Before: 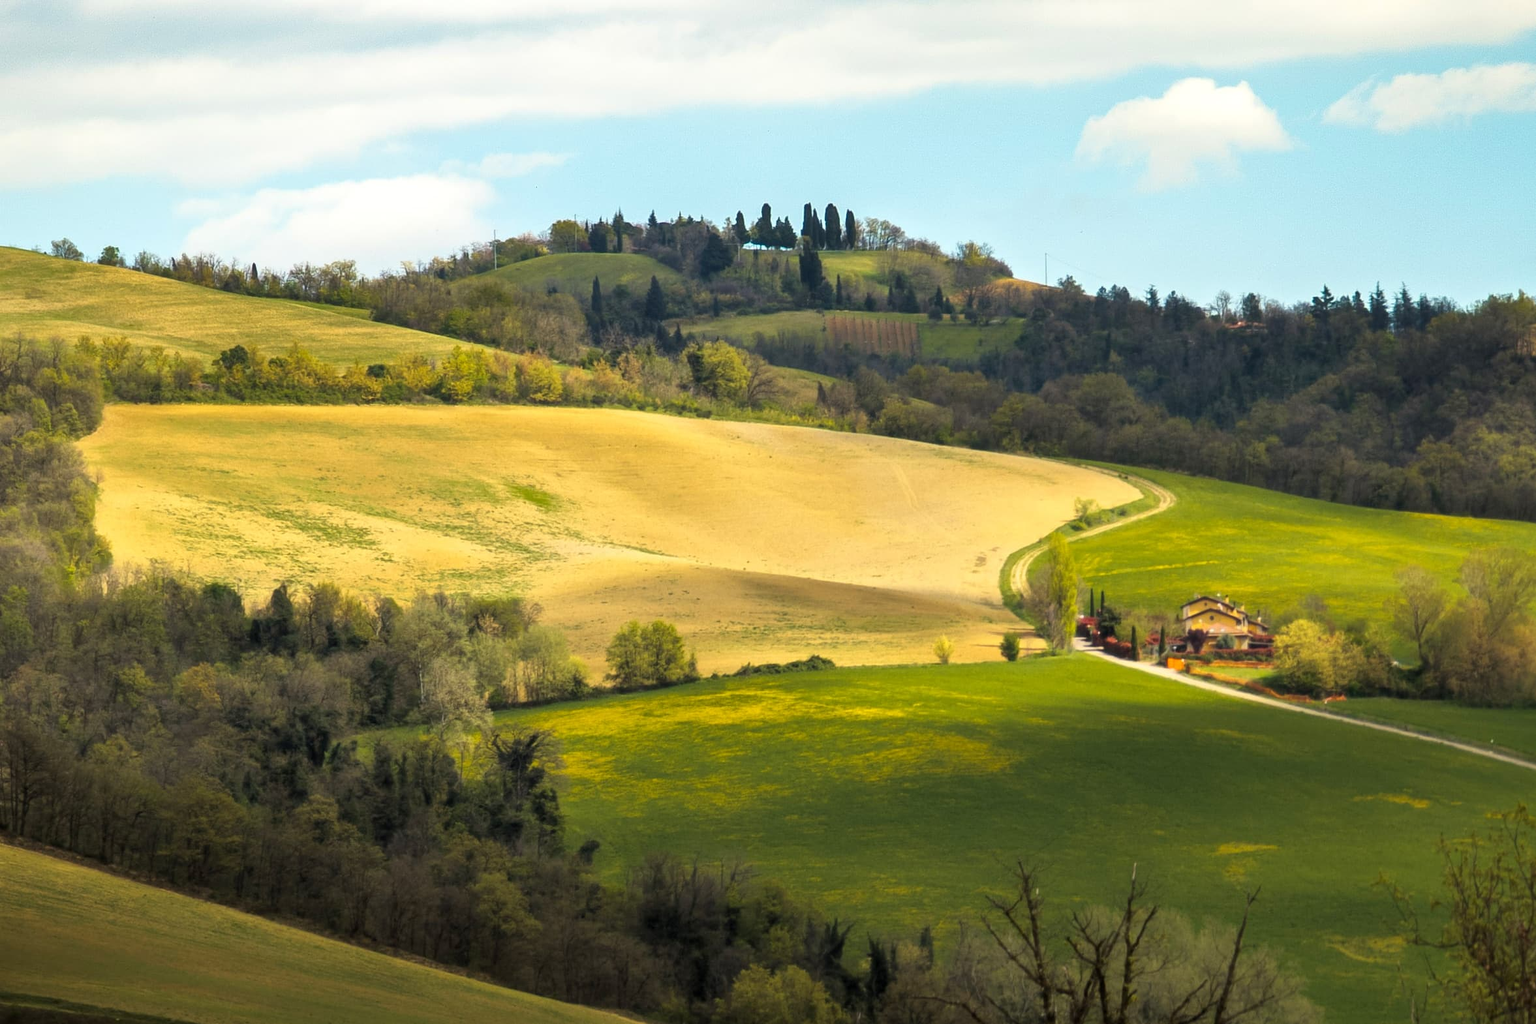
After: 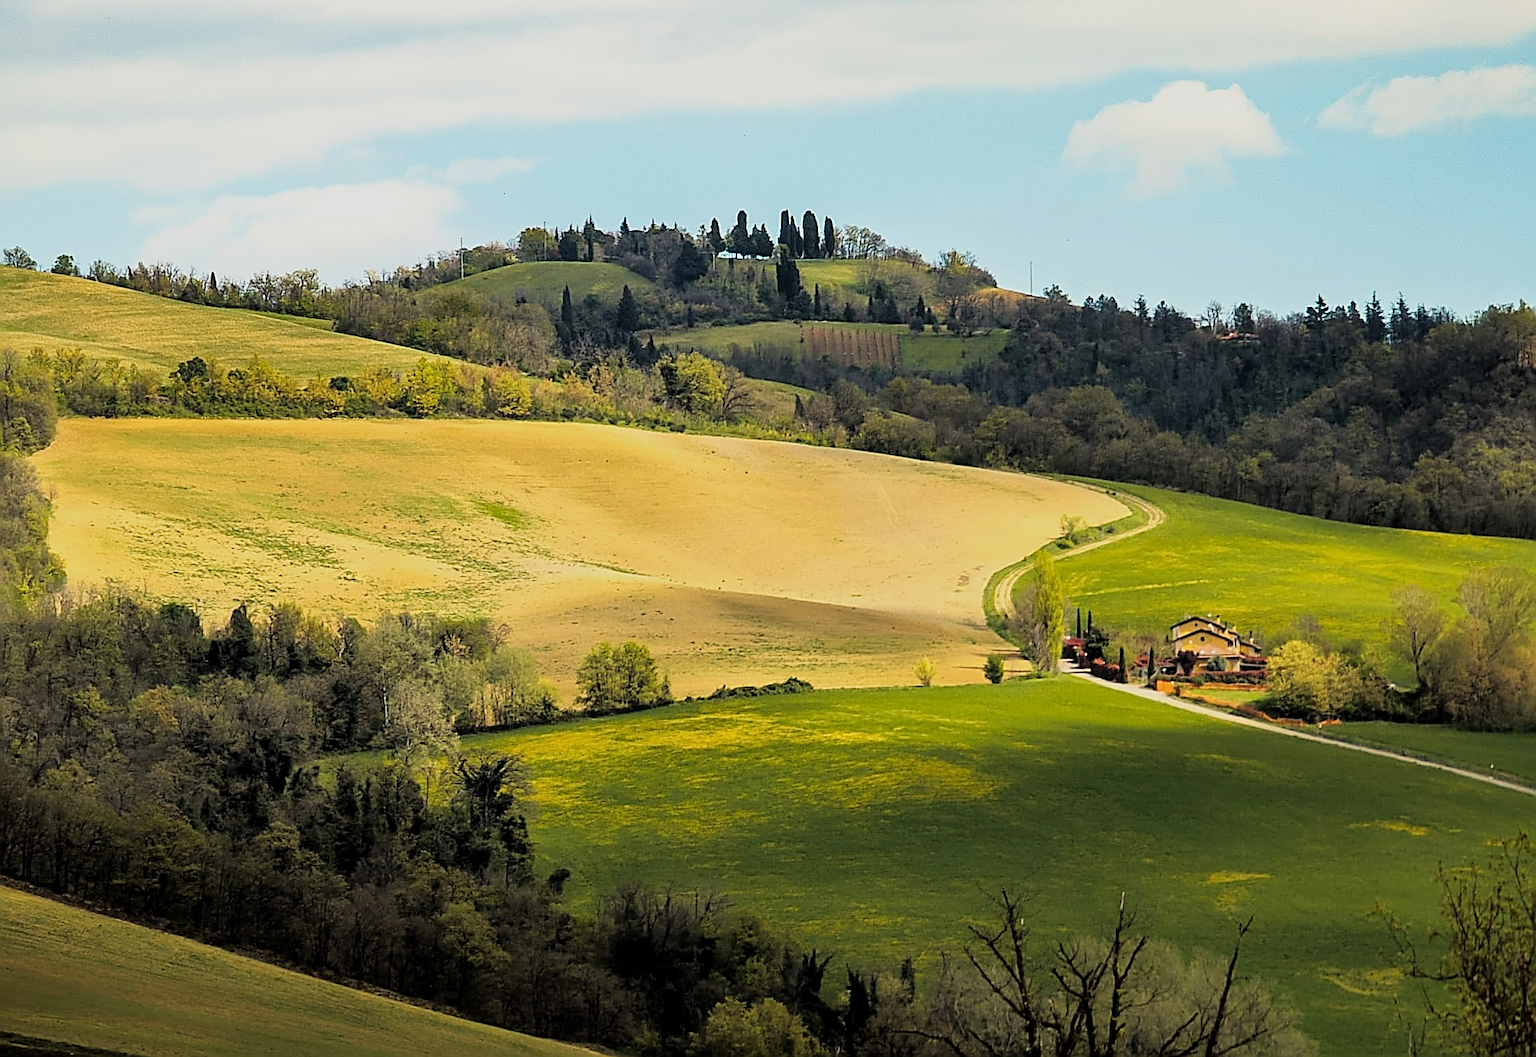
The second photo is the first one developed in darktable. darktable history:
sharpen: amount 1.993
filmic rgb: black relative exposure -7.77 EV, white relative exposure 4.4 EV, threshold 5.97 EV, target black luminance 0%, hardness 3.76, latitude 50.58%, contrast 1.063, highlights saturation mix 8.57%, shadows ↔ highlights balance -0.27%, enable highlight reconstruction true
crop and rotate: left 3.217%
